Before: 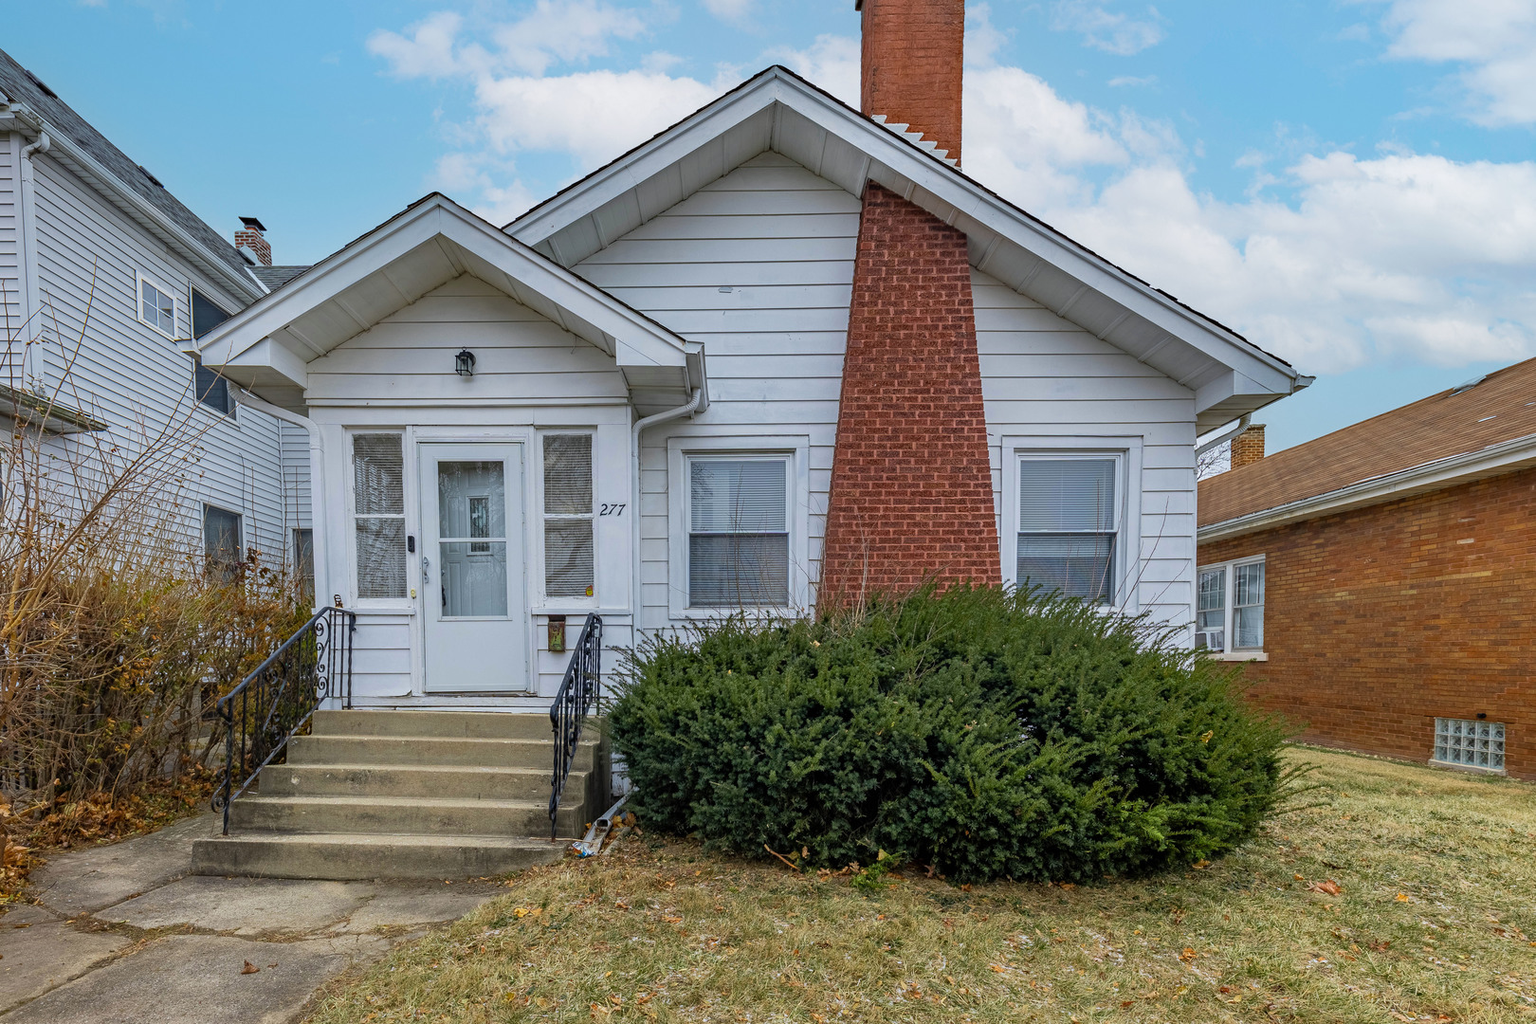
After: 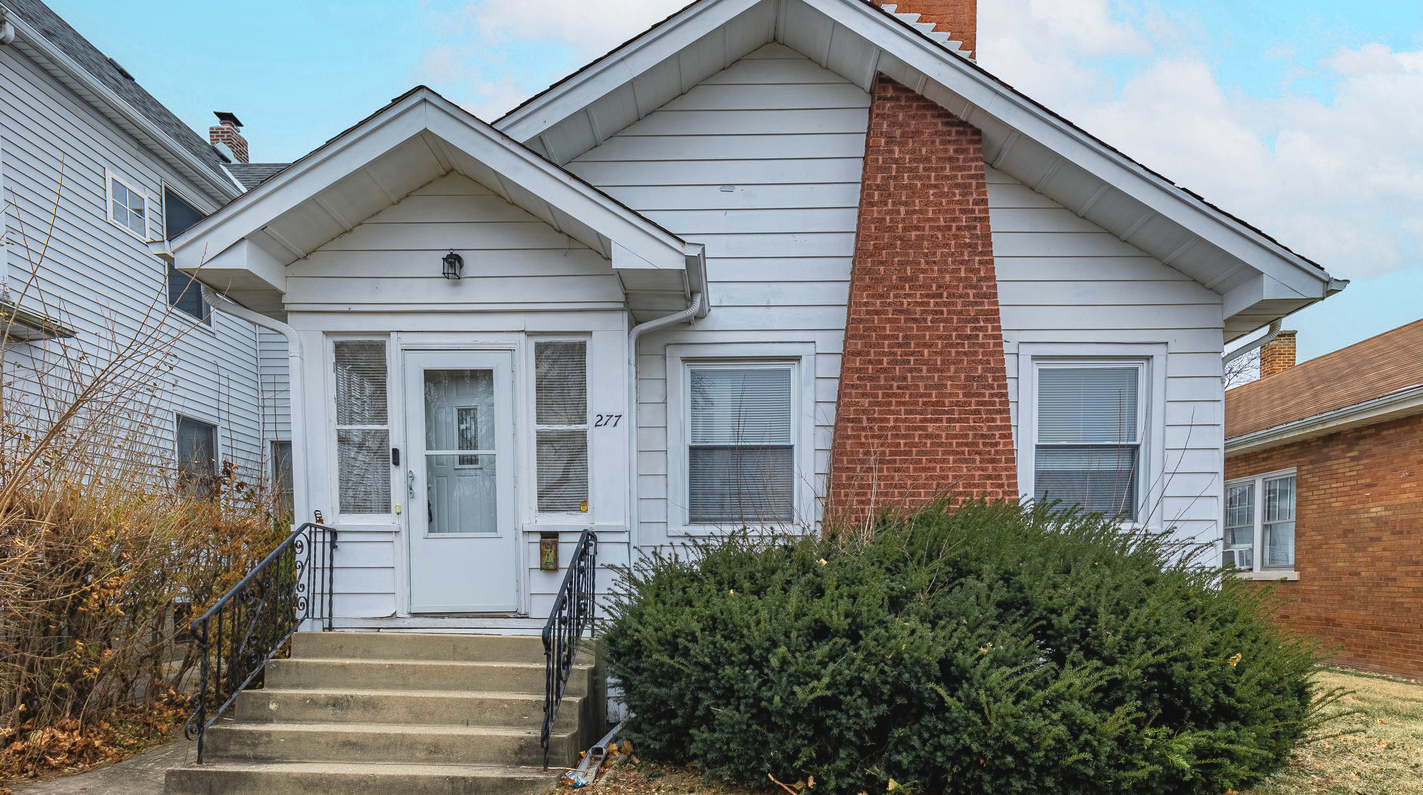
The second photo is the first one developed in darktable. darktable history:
color zones: curves: ch0 [(0.018, 0.548) (0.197, 0.654) (0.425, 0.447) (0.605, 0.658) (0.732, 0.579)]; ch1 [(0.105, 0.531) (0.224, 0.531) (0.386, 0.39) (0.618, 0.456) (0.732, 0.456) (0.956, 0.421)]; ch2 [(0.039, 0.583) (0.215, 0.465) (0.399, 0.544) (0.465, 0.548) (0.614, 0.447) (0.724, 0.43) (0.882, 0.623) (0.956, 0.632)]
crop and rotate: left 2.373%, top 10.986%, right 9.783%, bottom 15.352%
exposure: black level correction -0.004, exposure 0.053 EV, compensate exposure bias true, compensate highlight preservation false
